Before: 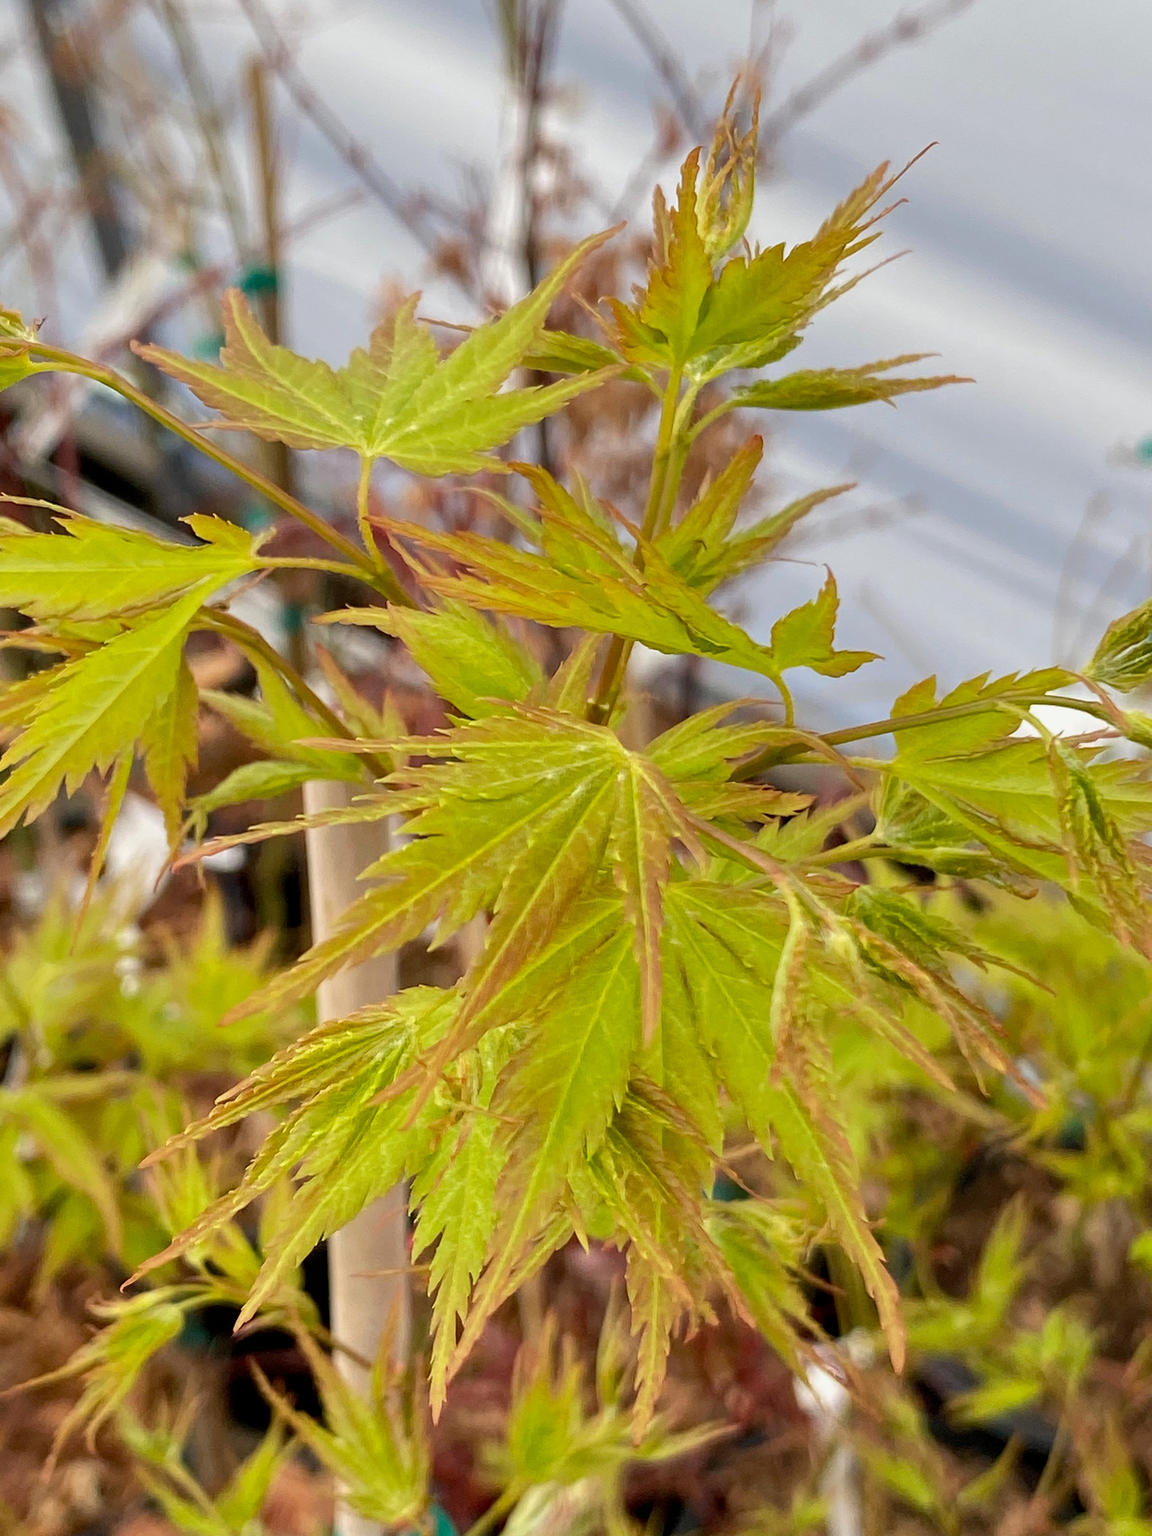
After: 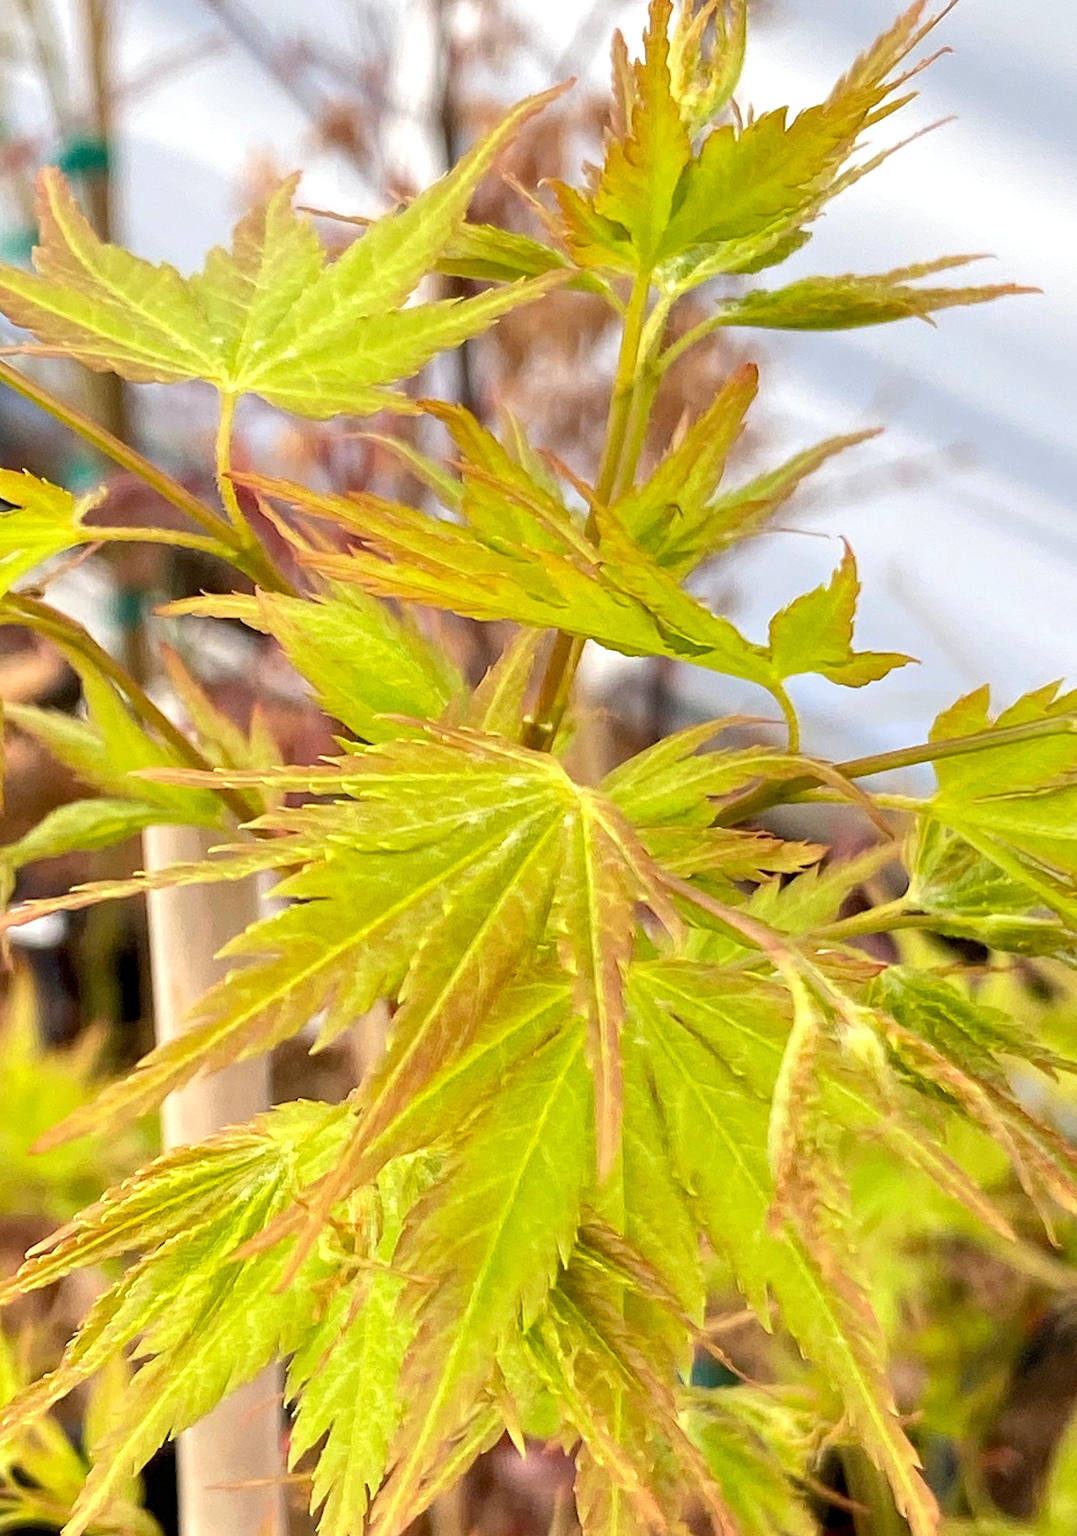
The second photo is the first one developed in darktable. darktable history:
crop and rotate: left 17.046%, top 10.659%, right 12.989%, bottom 14.553%
sharpen: amount 0.2
exposure: exposure 0.6 EV, compensate highlight preservation false
